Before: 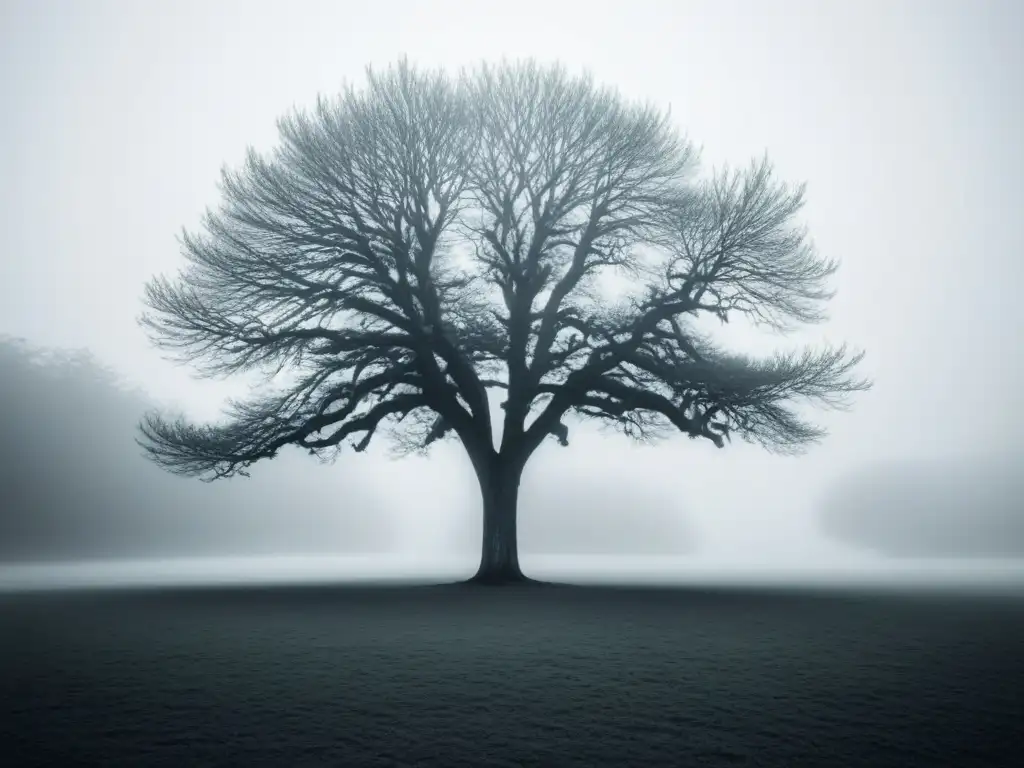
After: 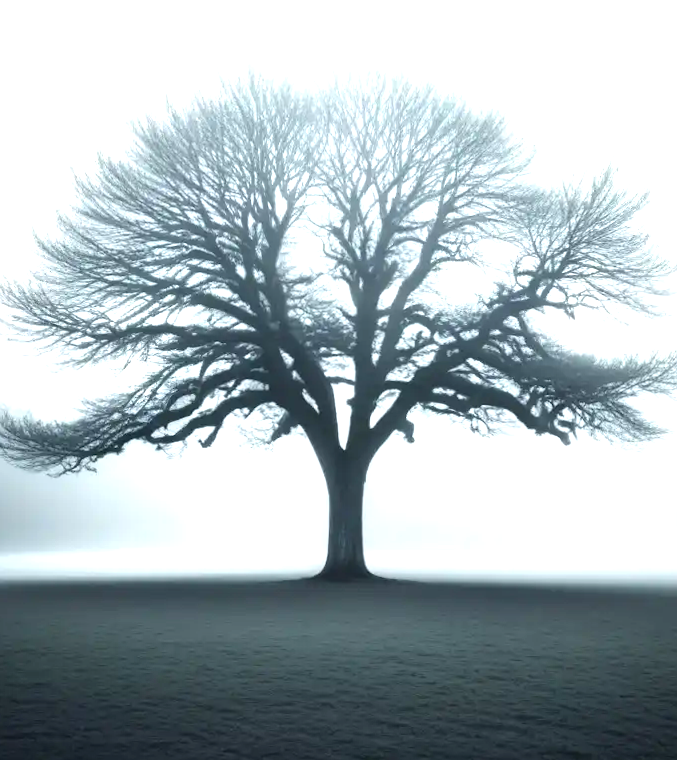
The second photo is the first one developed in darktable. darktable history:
rotate and perspective: rotation 0.192°, lens shift (horizontal) -0.015, crop left 0.005, crop right 0.996, crop top 0.006, crop bottom 0.99
exposure: black level correction 0, exposure 1 EV, compensate exposure bias true, compensate highlight preservation false
crop and rotate: left 14.436%, right 18.898%
